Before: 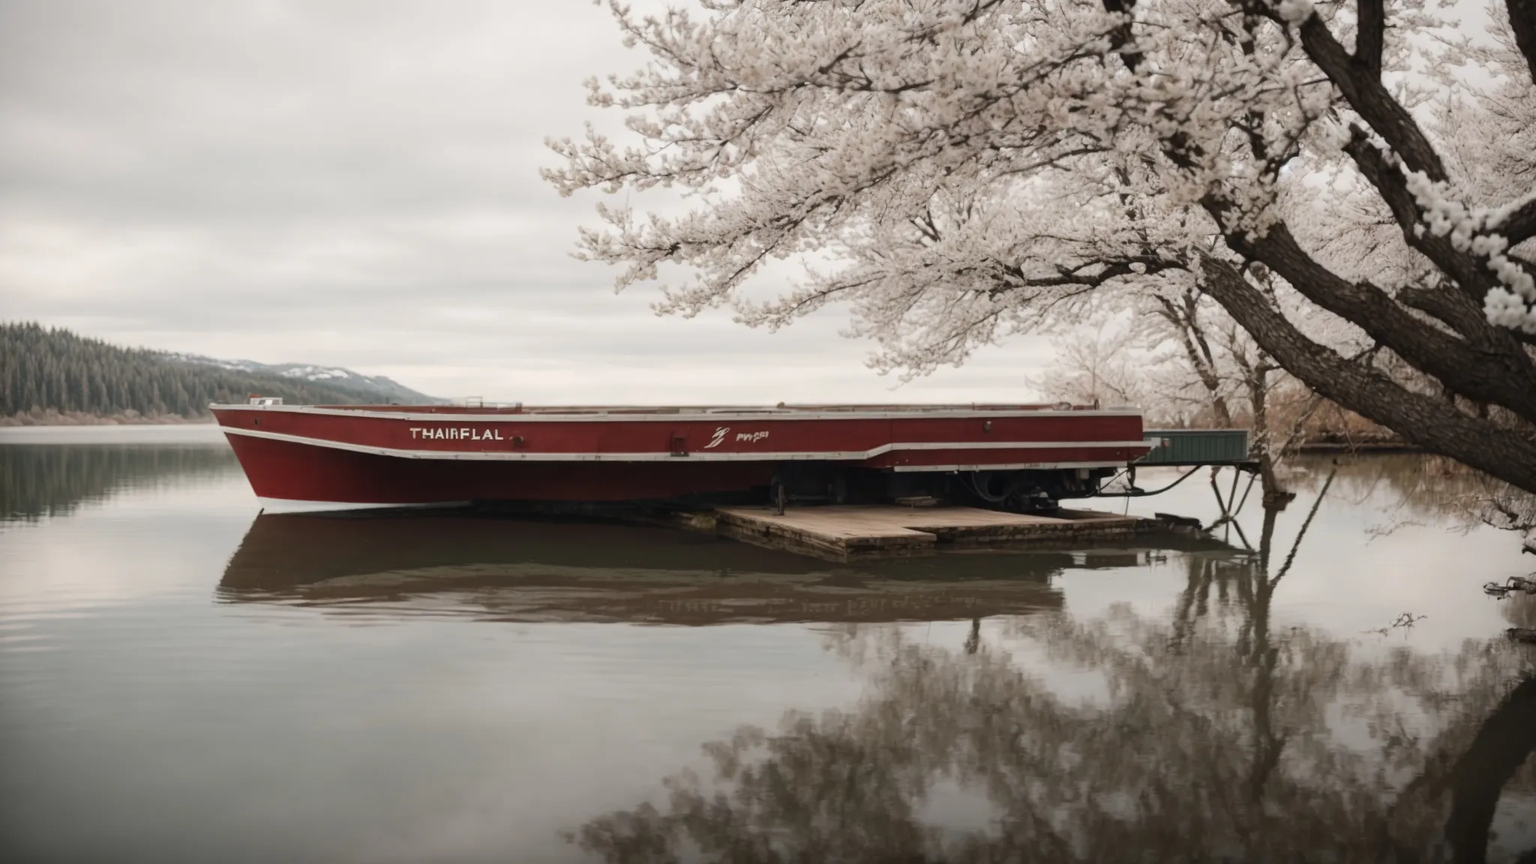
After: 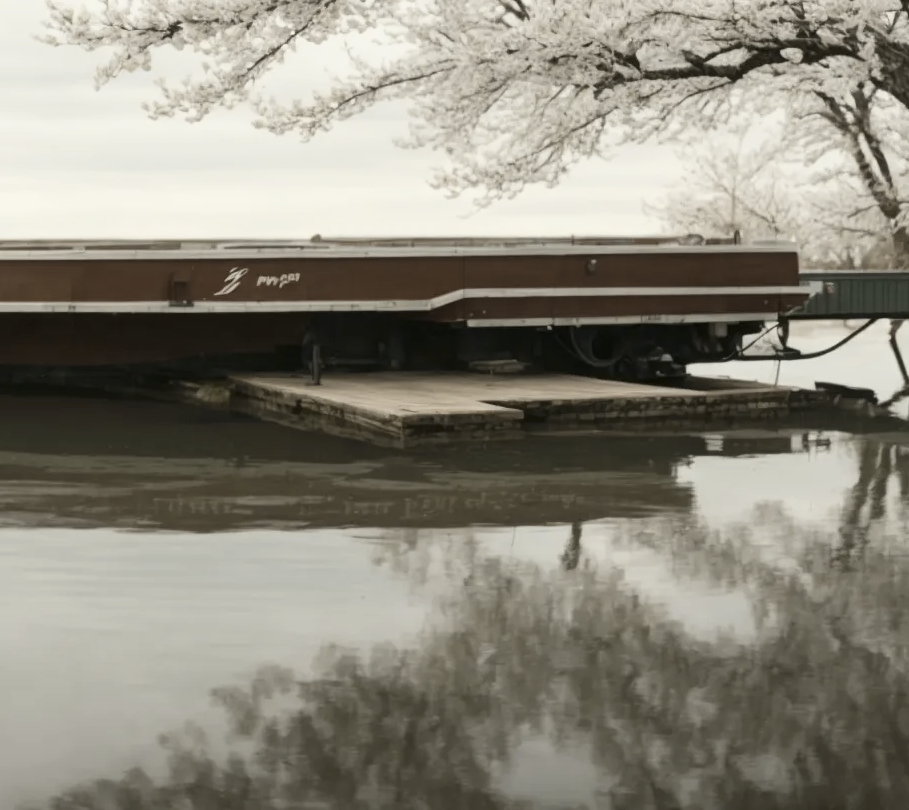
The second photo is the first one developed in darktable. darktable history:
tone curve: curves: ch1 [(0, 0) (0.173, 0.145) (0.467, 0.477) (0.808, 0.611) (1, 1)]; ch2 [(0, 0) (0.255, 0.314) (0.498, 0.509) (0.694, 0.64) (1, 1)], color space Lab, independent channels, preserve colors none
crop: left 35.432%, top 26.233%, right 20.145%, bottom 3.432%
base curve: curves: ch0 [(0, 0) (0.666, 0.806) (1, 1)]
